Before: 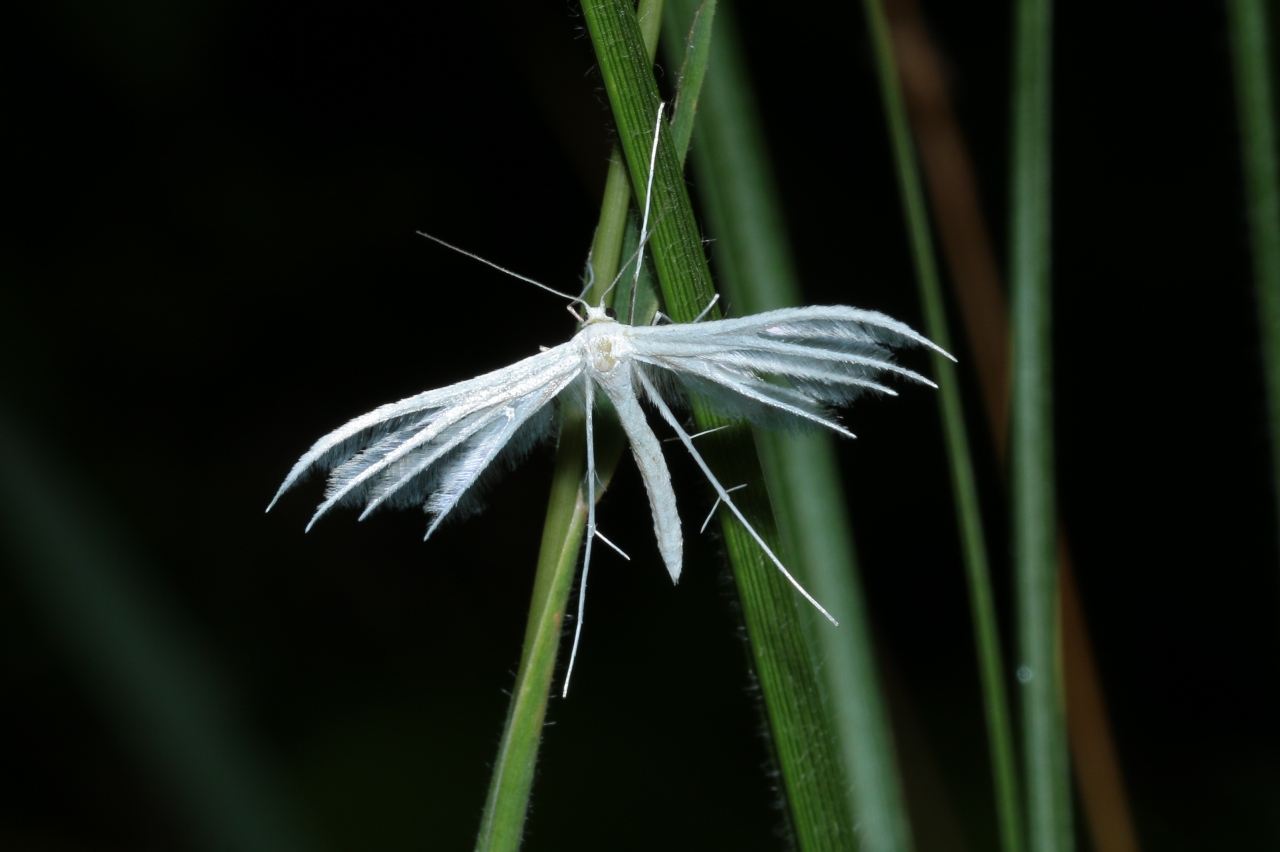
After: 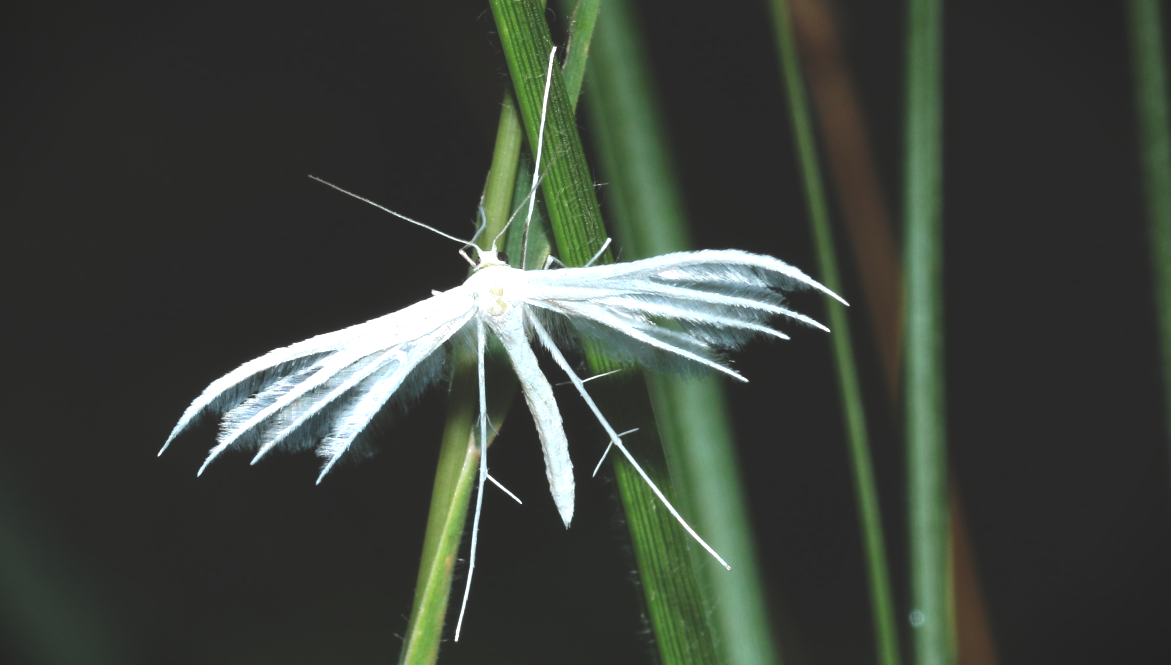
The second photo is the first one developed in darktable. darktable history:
exposure: black level correction -0.015, compensate highlight preservation false
crop: left 8.439%, top 6.598%, bottom 15.337%
levels: levels [0, 0.394, 0.787]
vignetting: fall-off start 100.44%, brightness -0.476, width/height ratio 1.304
